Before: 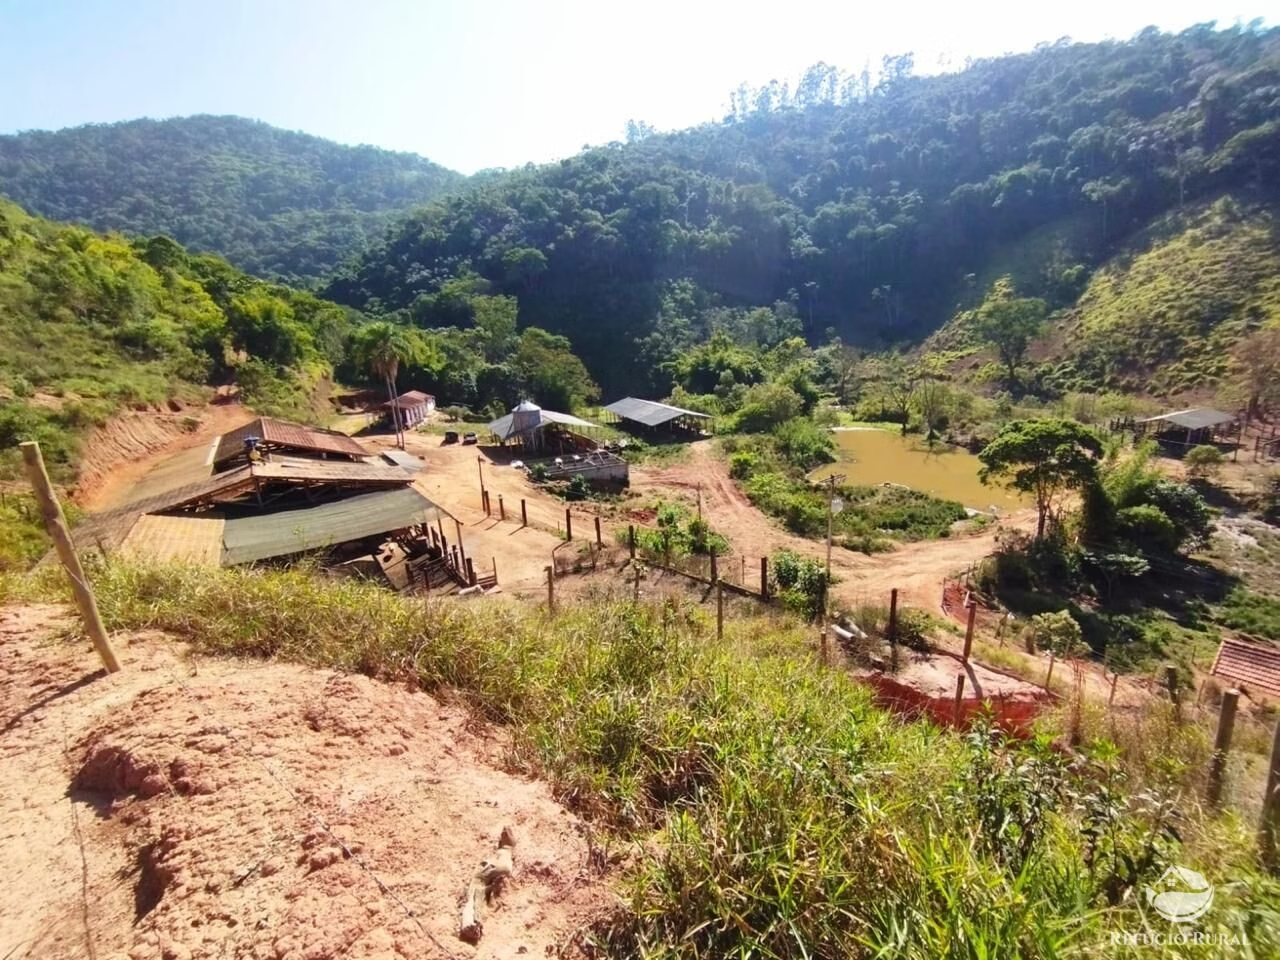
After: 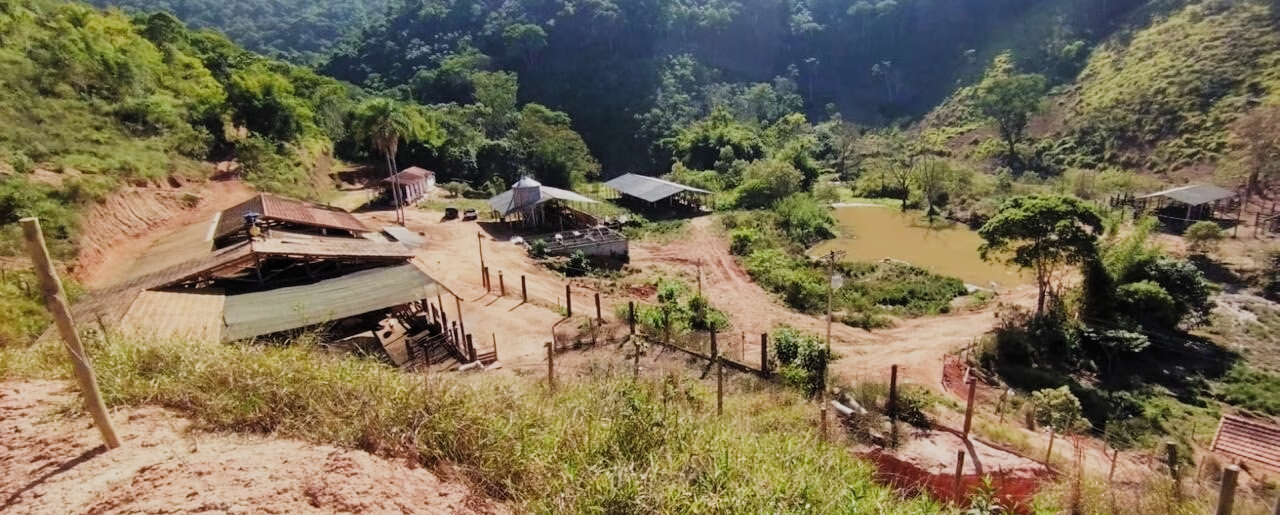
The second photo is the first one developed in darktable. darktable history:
filmic rgb: black relative exposure -7.96 EV, white relative exposure 3.84 EV, hardness 4.31, color science v4 (2020)
crop and rotate: top 23.428%, bottom 22.913%
tone equalizer: edges refinement/feathering 500, mask exposure compensation -1.57 EV, preserve details no
